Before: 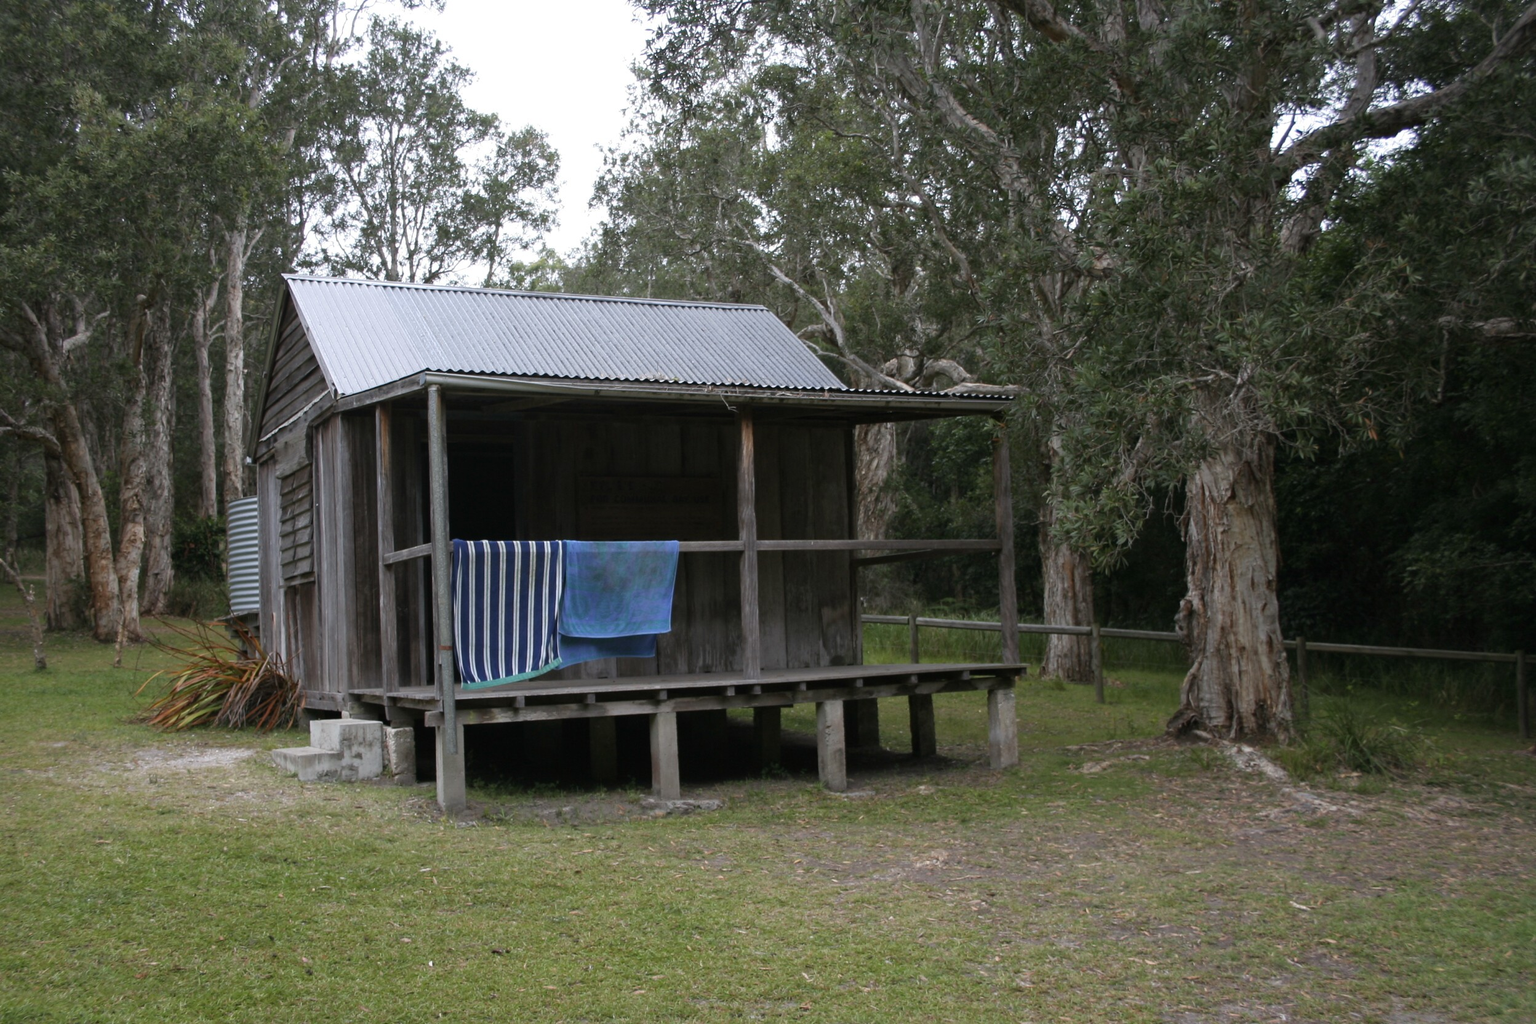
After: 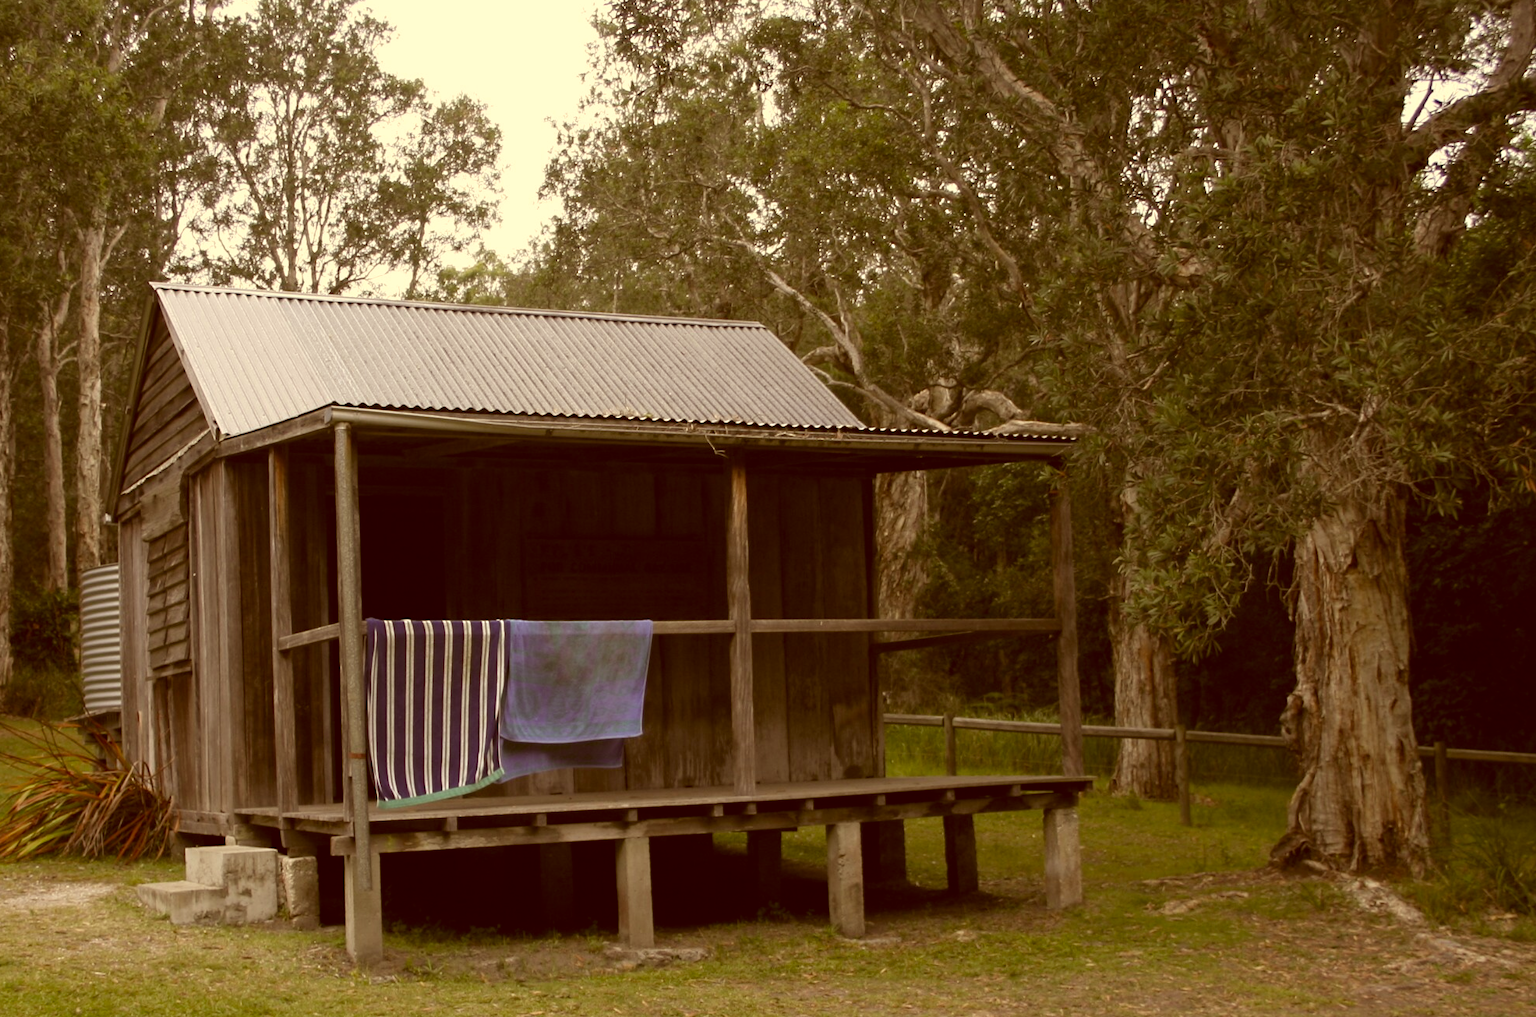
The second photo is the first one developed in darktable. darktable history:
sharpen: radius 5.316, amount 0.309, threshold 26.266
color correction: highlights a* 1.13, highlights b* 24, shadows a* 15.86, shadows b* 24.43
crop and rotate: left 10.679%, top 4.999%, right 10.332%, bottom 16.463%
